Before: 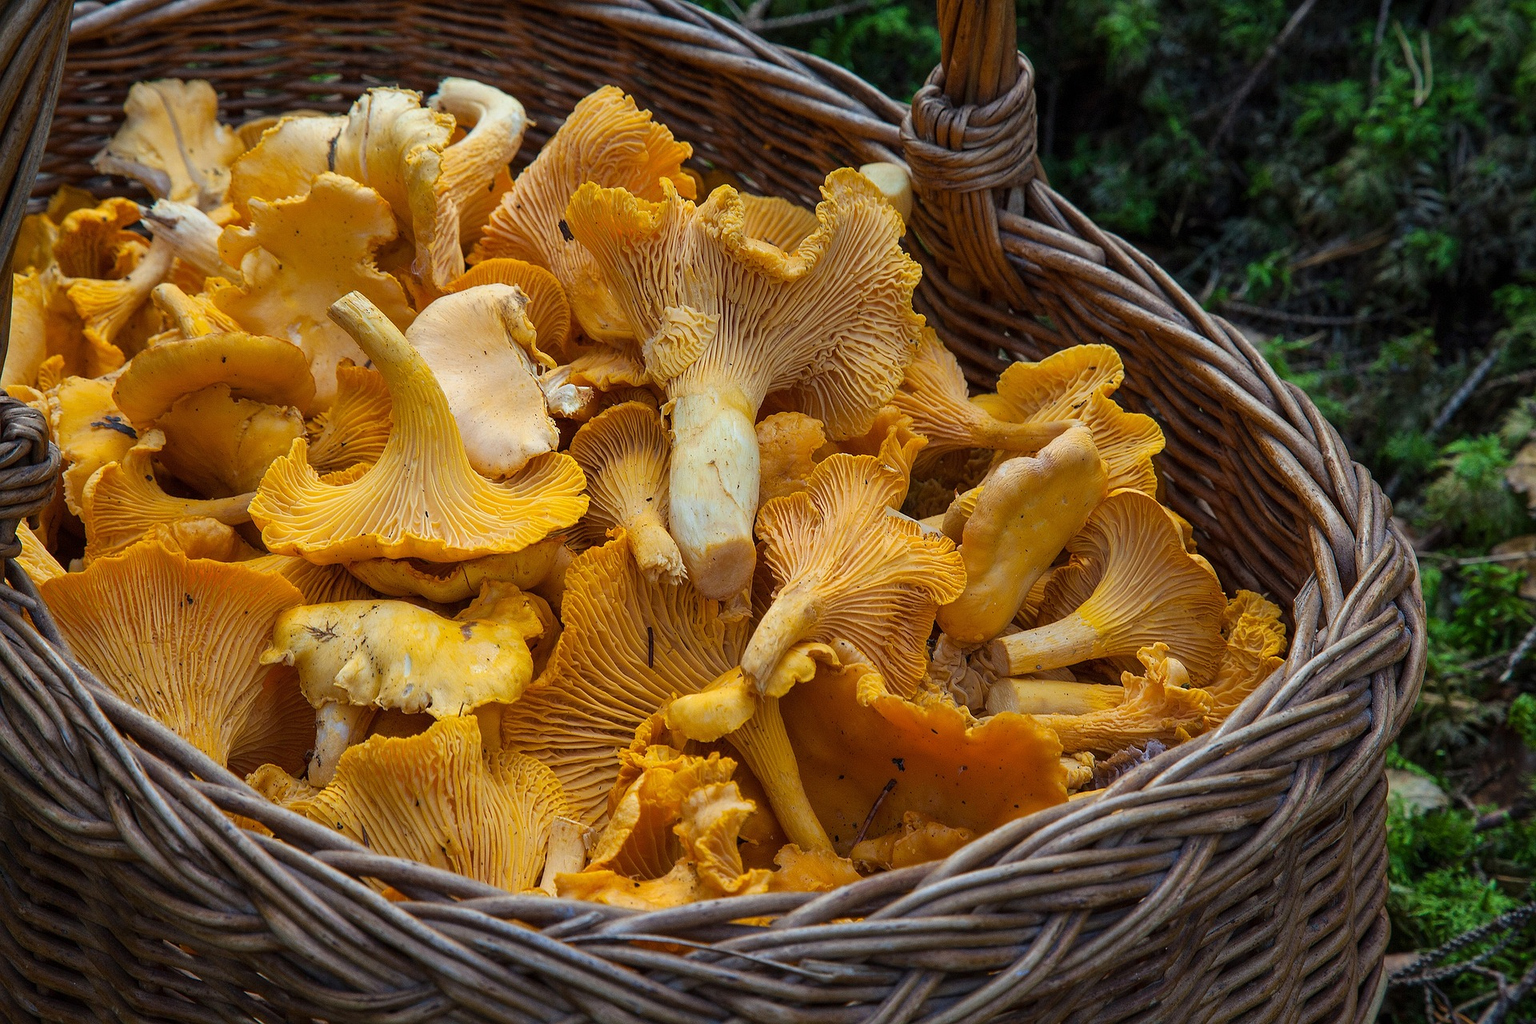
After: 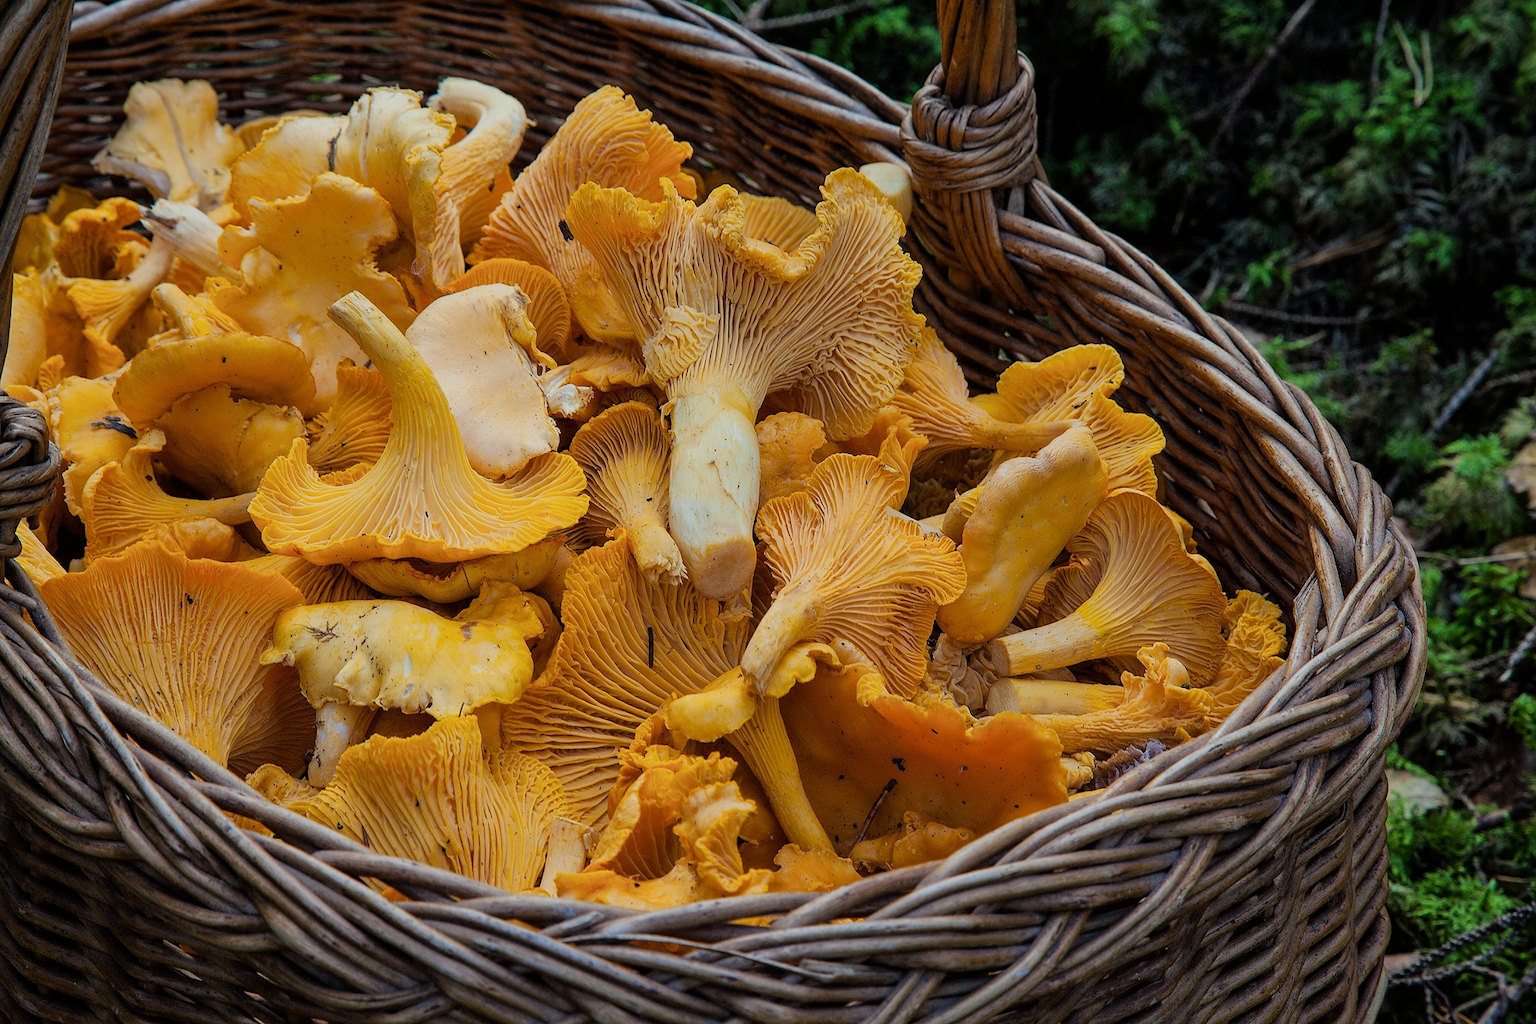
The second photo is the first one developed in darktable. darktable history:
exposure: exposure 0.187 EV, compensate exposure bias true, compensate highlight preservation false
filmic rgb: black relative exposure -7.65 EV, white relative exposure 4.56 EV, hardness 3.61
